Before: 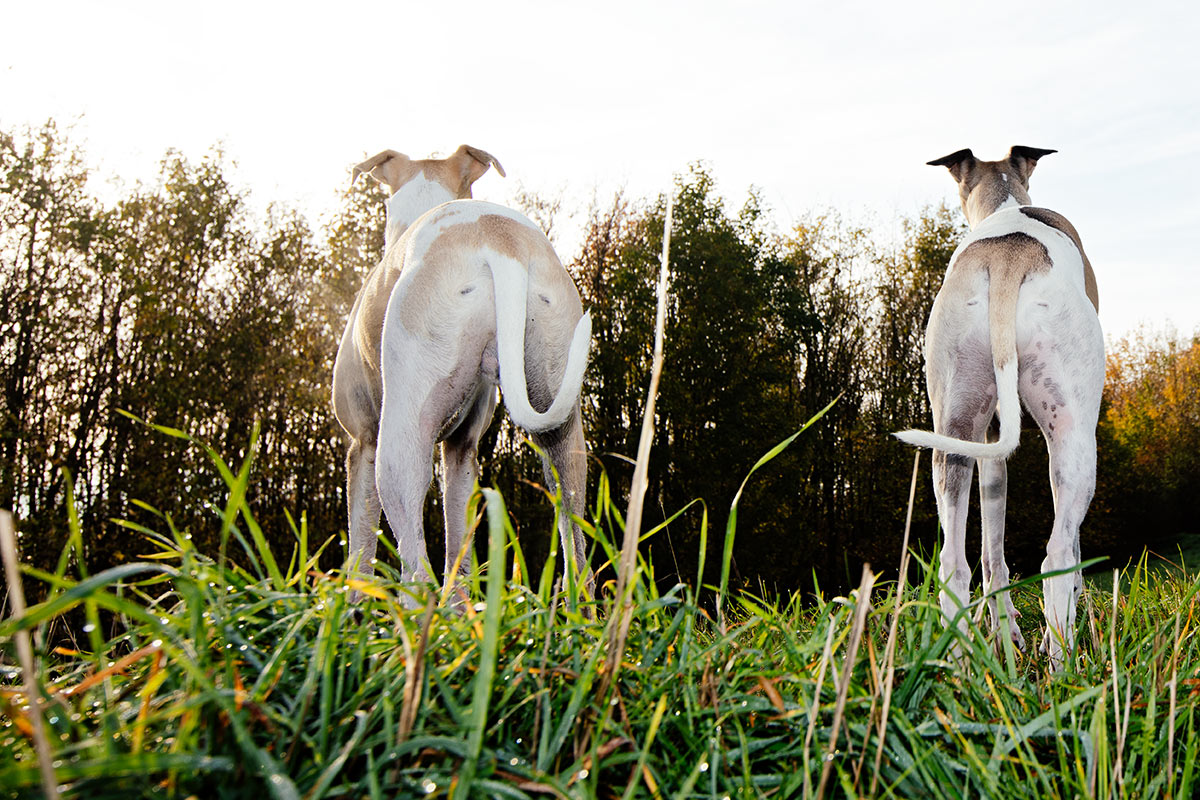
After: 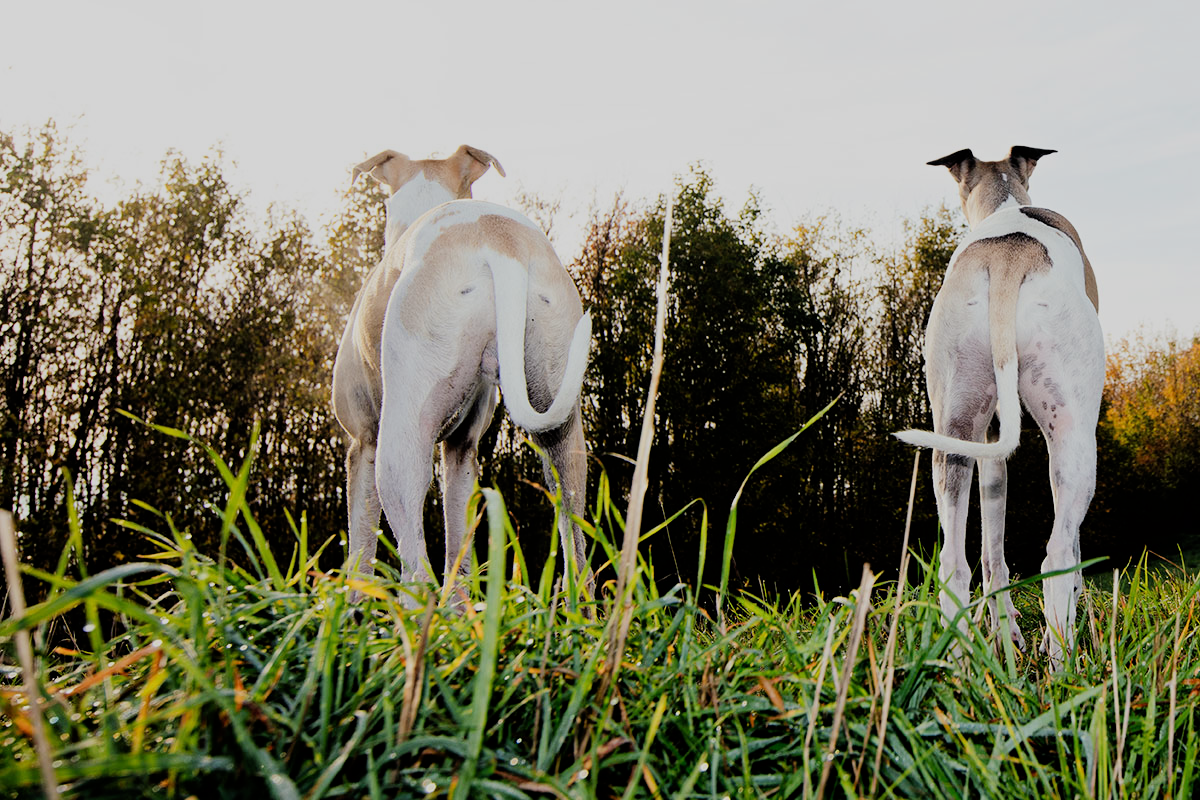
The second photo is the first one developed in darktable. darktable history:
filmic rgb: black relative exposure -7.65 EV, white relative exposure 4.56 EV, hardness 3.61, contrast 0.989
